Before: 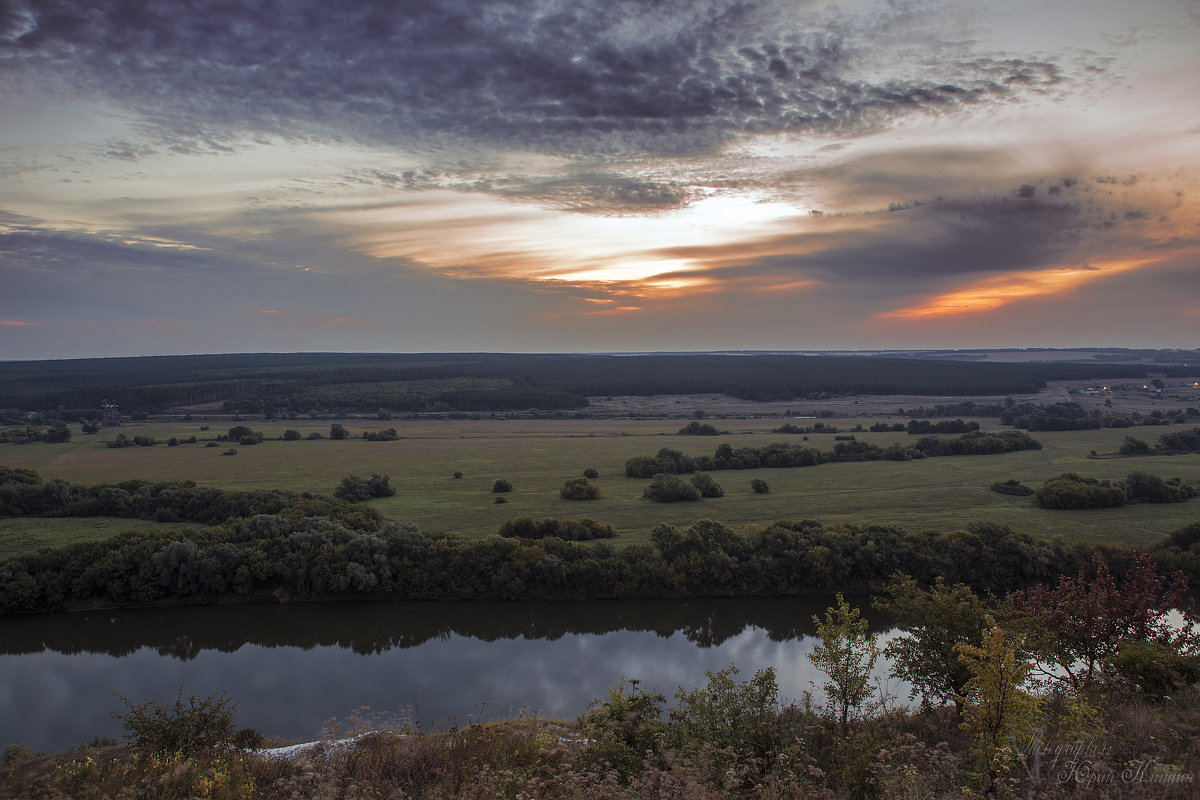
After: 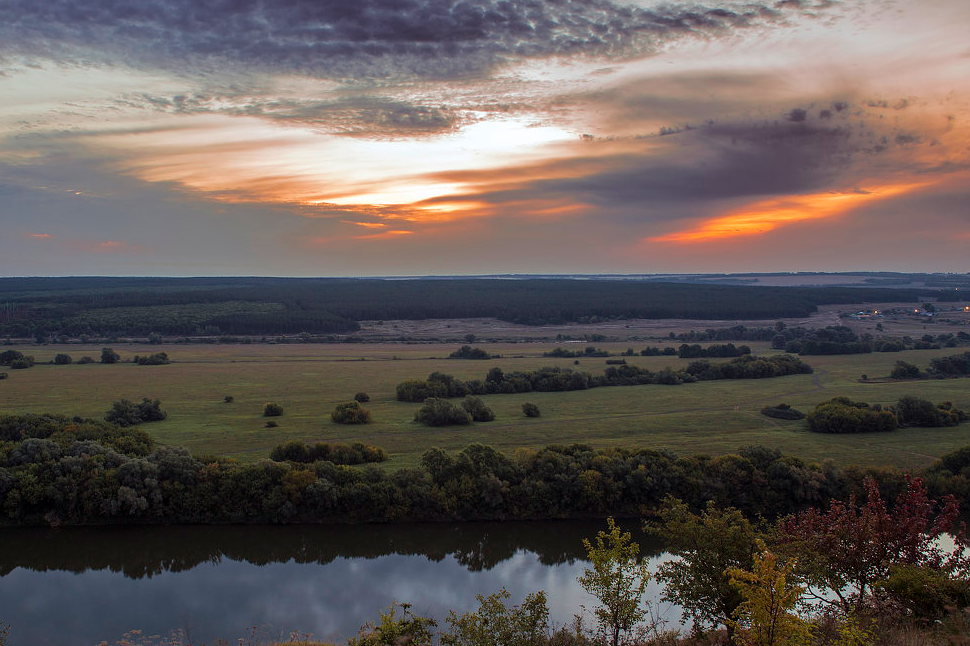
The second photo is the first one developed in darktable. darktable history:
color balance rgb: perceptual saturation grading › global saturation 10%, global vibrance 20%
crop: left 19.159%, top 9.58%, bottom 9.58%
